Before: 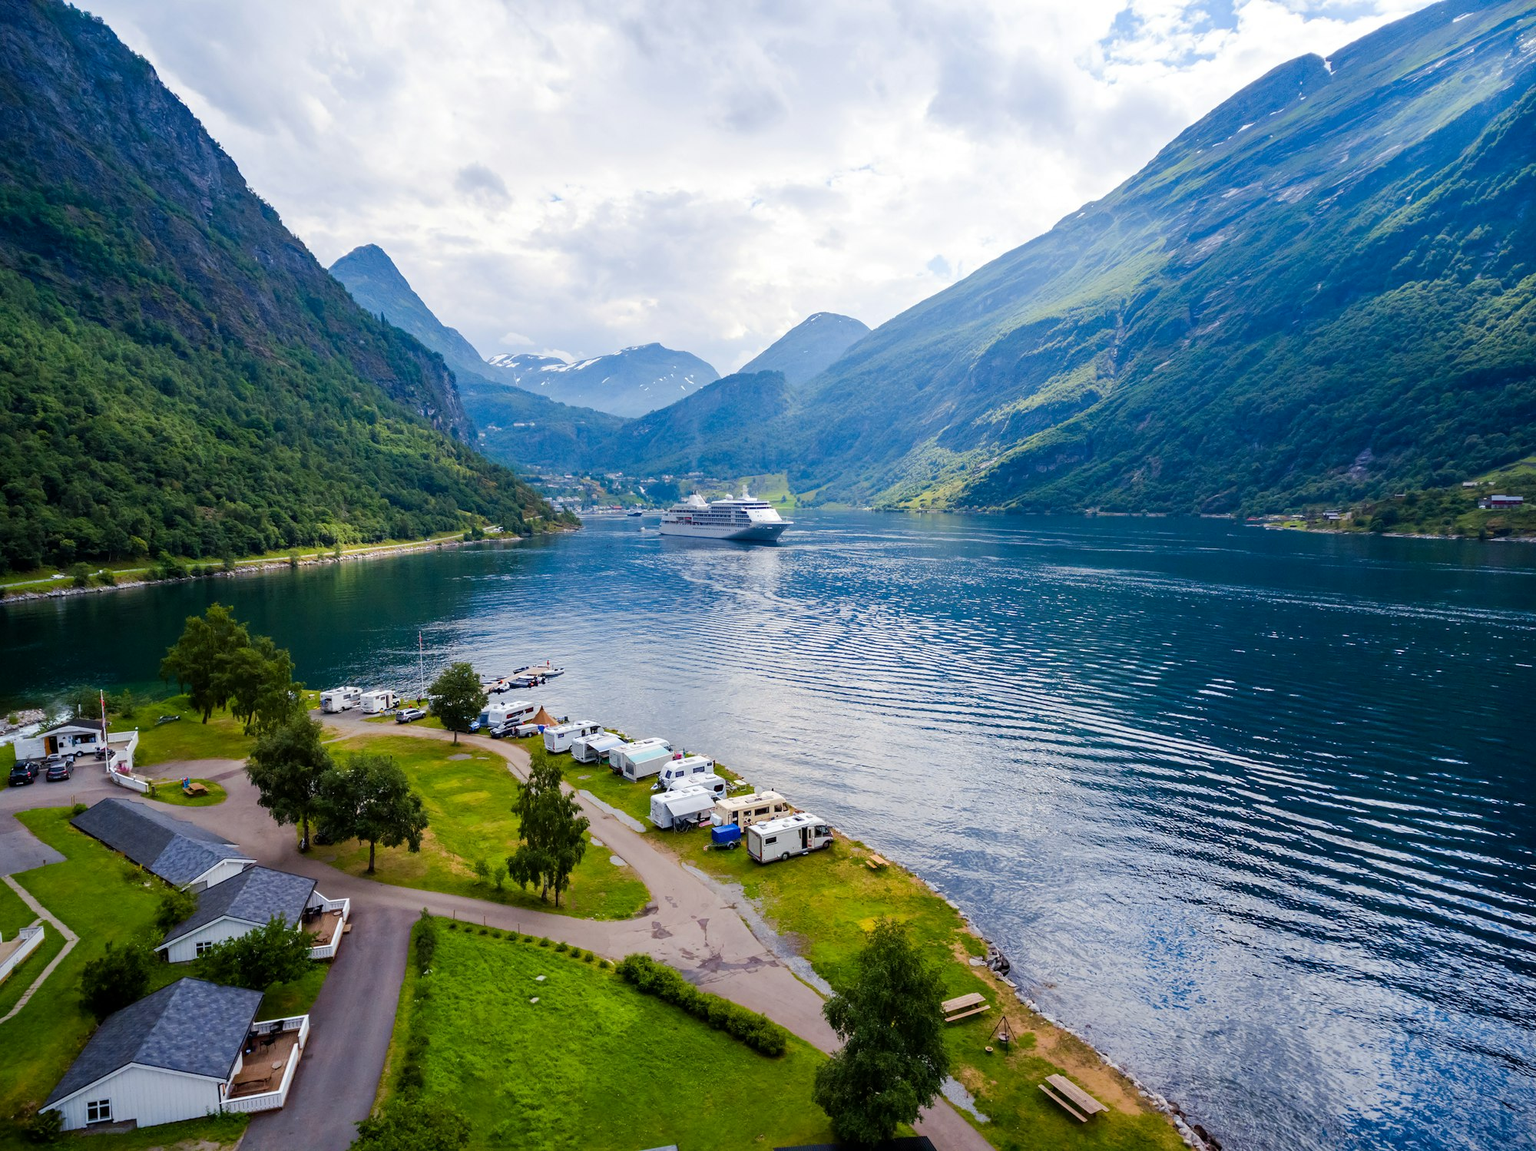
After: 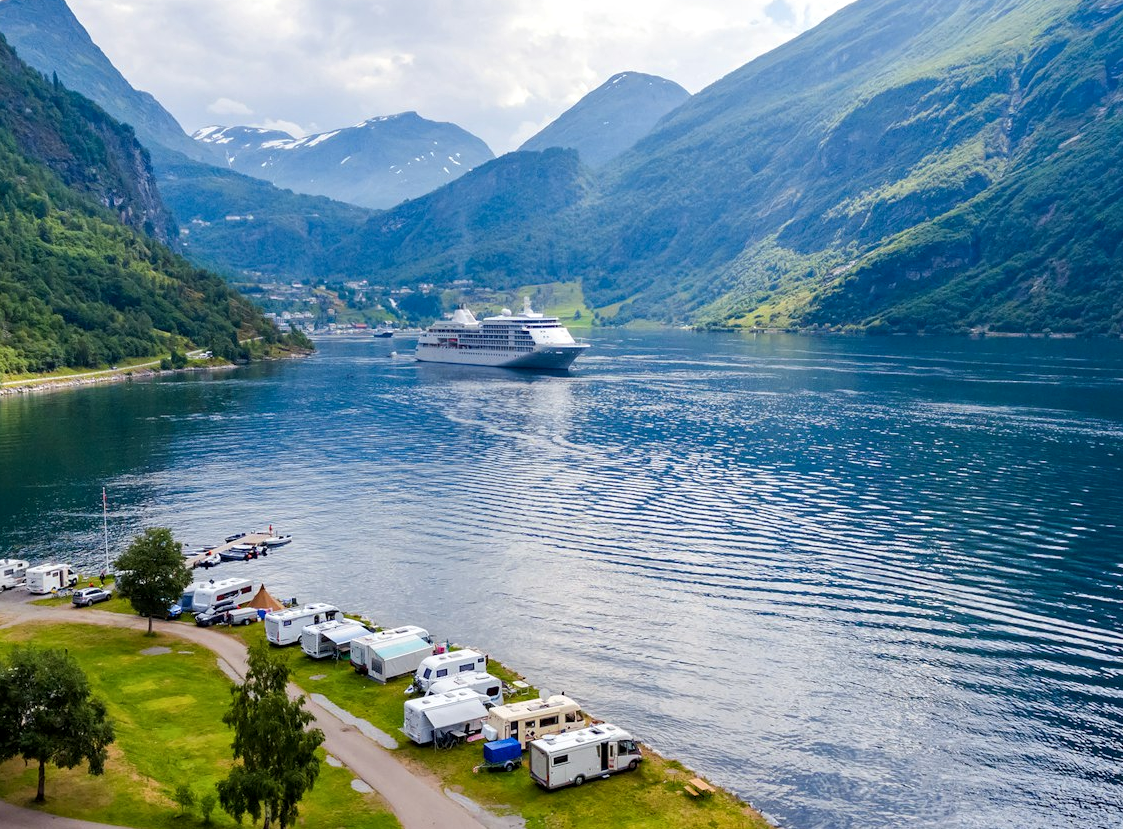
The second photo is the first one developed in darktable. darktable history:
crop and rotate: left 22.164%, top 22.385%, right 21.664%, bottom 22.261%
local contrast: highlights 101%, shadows 100%, detail 120%, midtone range 0.2
